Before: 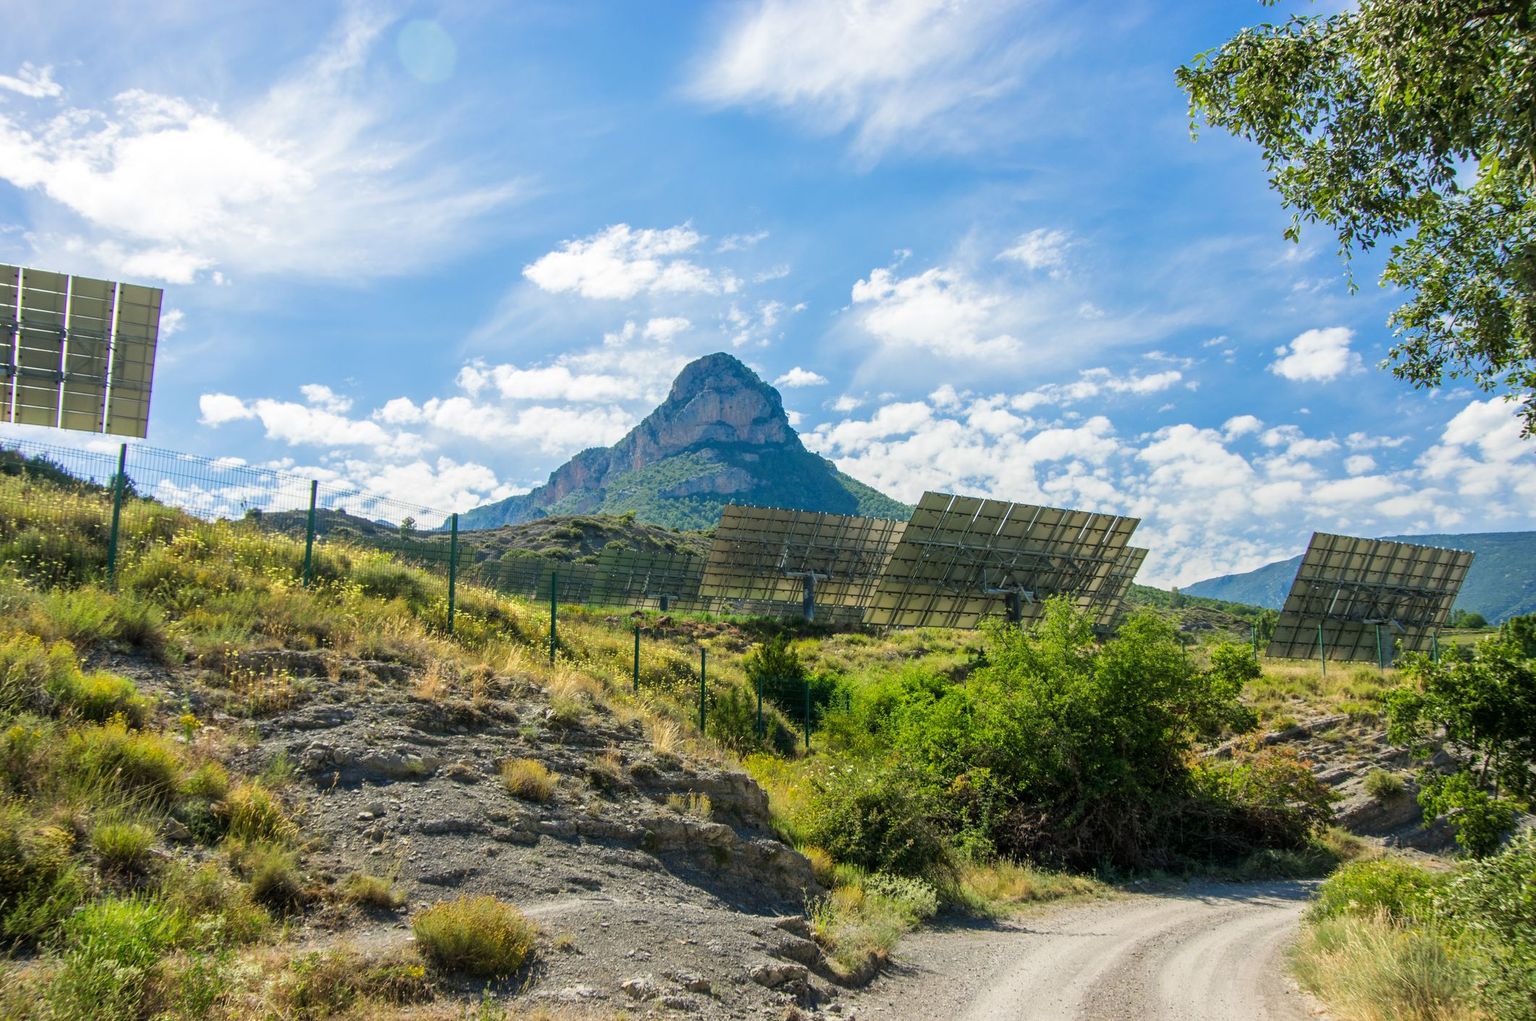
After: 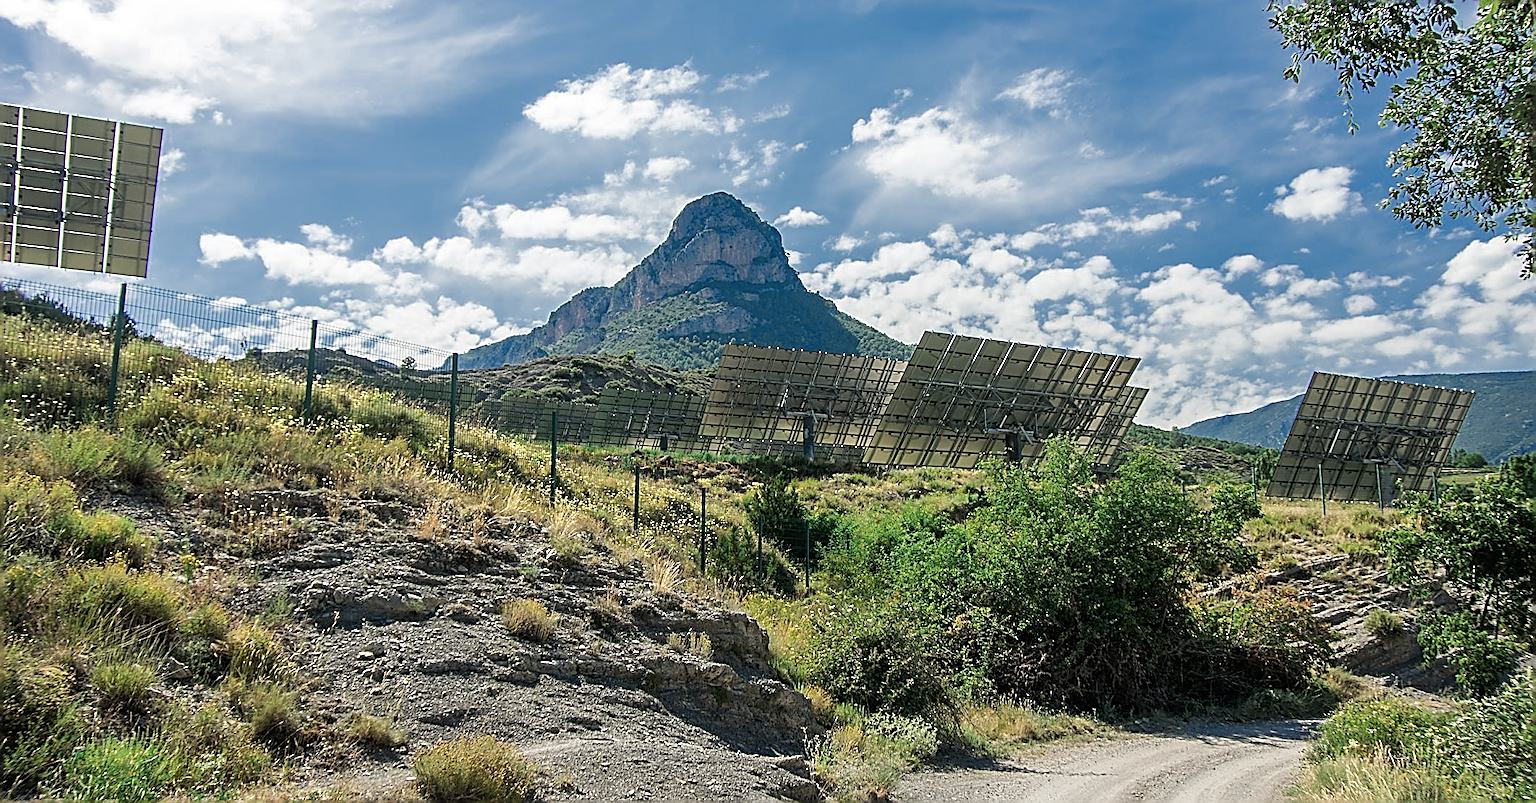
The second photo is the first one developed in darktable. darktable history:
sharpen: amount 2
color zones: curves: ch0 [(0, 0.5) (0.125, 0.4) (0.25, 0.5) (0.375, 0.4) (0.5, 0.4) (0.625, 0.35) (0.75, 0.35) (0.875, 0.5)]; ch1 [(0, 0.35) (0.125, 0.45) (0.25, 0.35) (0.375, 0.35) (0.5, 0.35) (0.625, 0.35) (0.75, 0.45) (0.875, 0.35)]; ch2 [(0, 0.6) (0.125, 0.5) (0.25, 0.5) (0.375, 0.6) (0.5, 0.6) (0.625, 0.5) (0.75, 0.5) (0.875, 0.5)]
crop and rotate: top 15.774%, bottom 5.506%
